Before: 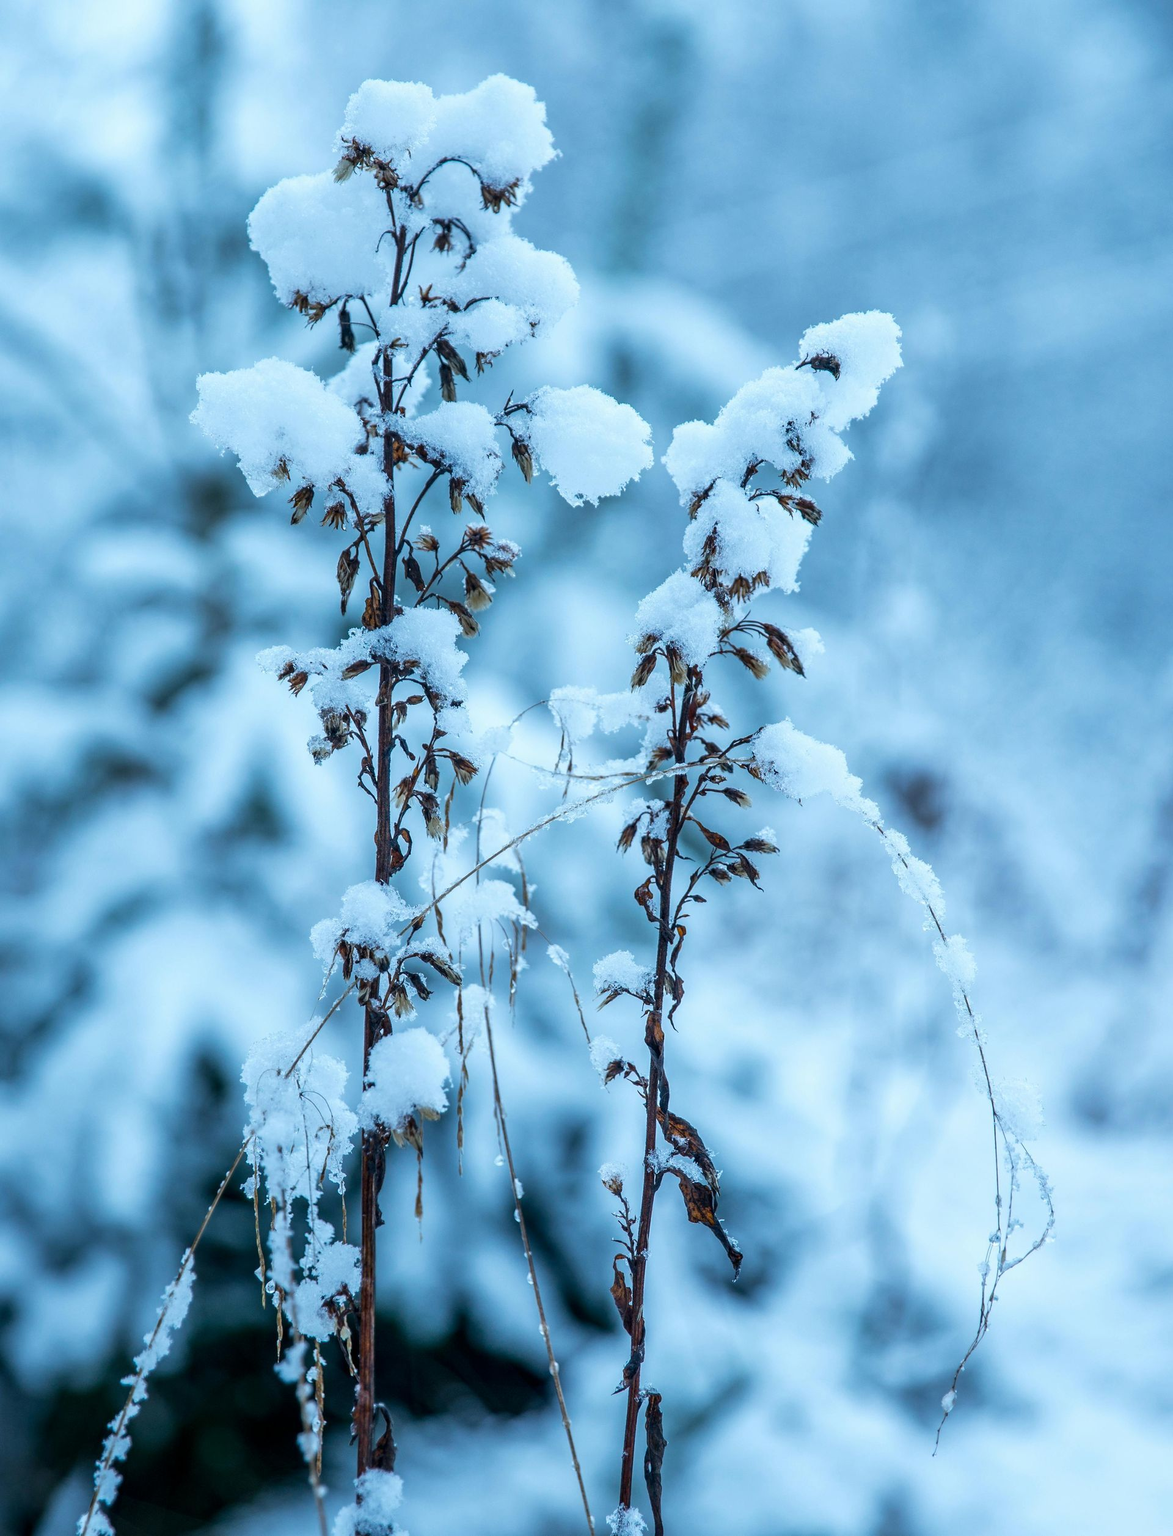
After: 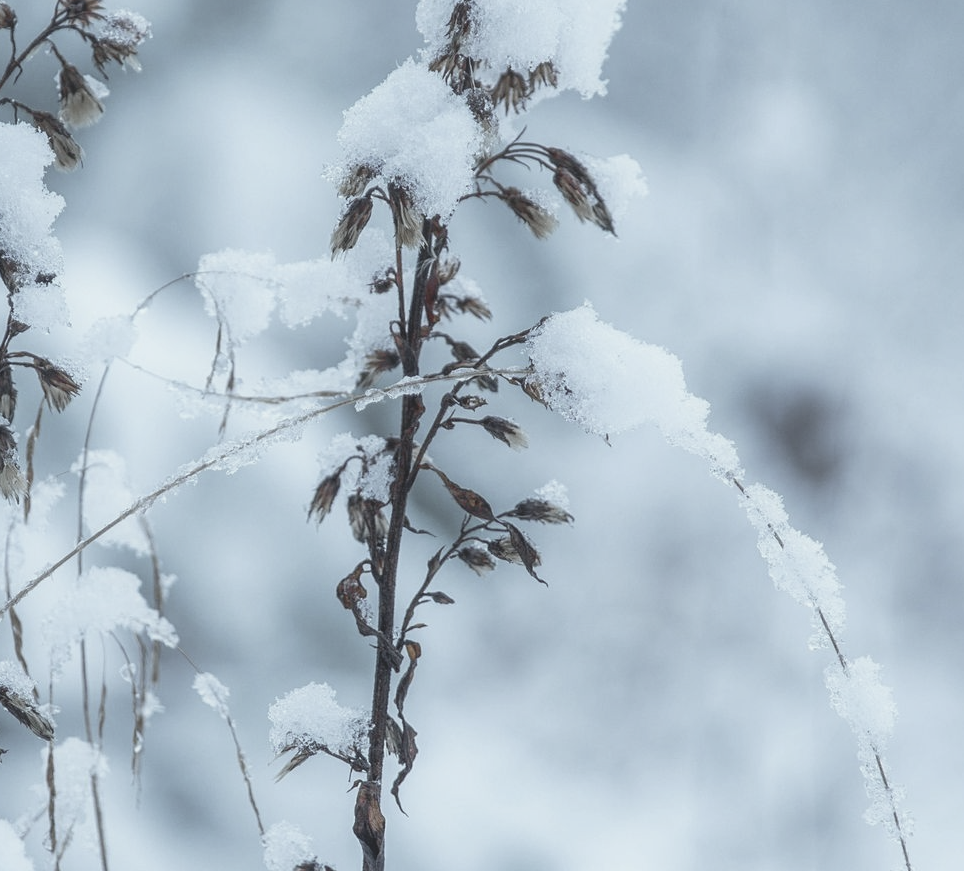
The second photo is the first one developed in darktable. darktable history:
color zones: curves: ch1 [(0, 0.34) (0.143, 0.164) (0.286, 0.152) (0.429, 0.176) (0.571, 0.173) (0.714, 0.188) (0.857, 0.199) (1, 0.34)]
exposure: black level correction 0, compensate exposure bias true, compensate highlight preservation false
levels: levels [0, 0.476, 0.951]
crop: left 36.607%, top 34.735%, right 13.146%, bottom 30.611%
contrast brightness saturation: contrast -0.15, brightness 0.05, saturation -0.12
white balance: red 0.982, blue 1.018
tone equalizer: on, module defaults
contrast equalizer: y [[0.5, 0.486, 0.447, 0.446, 0.489, 0.5], [0.5 ×6], [0.5 ×6], [0 ×6], [0 ×6]]
